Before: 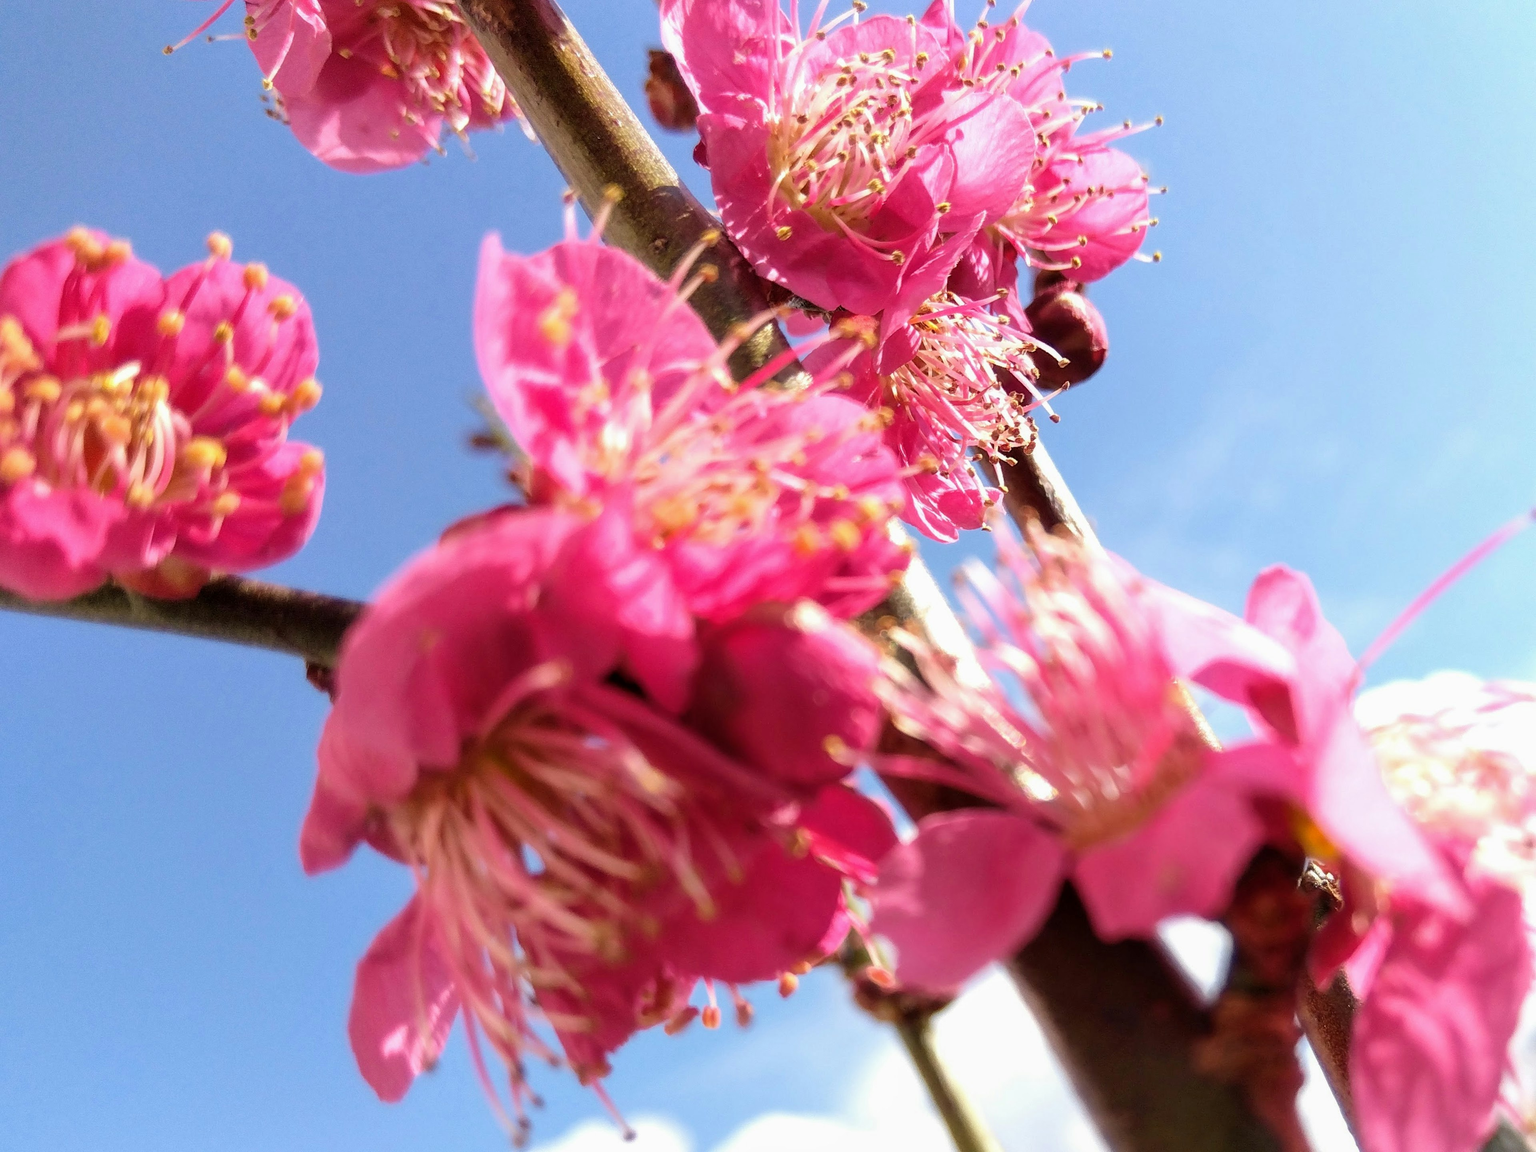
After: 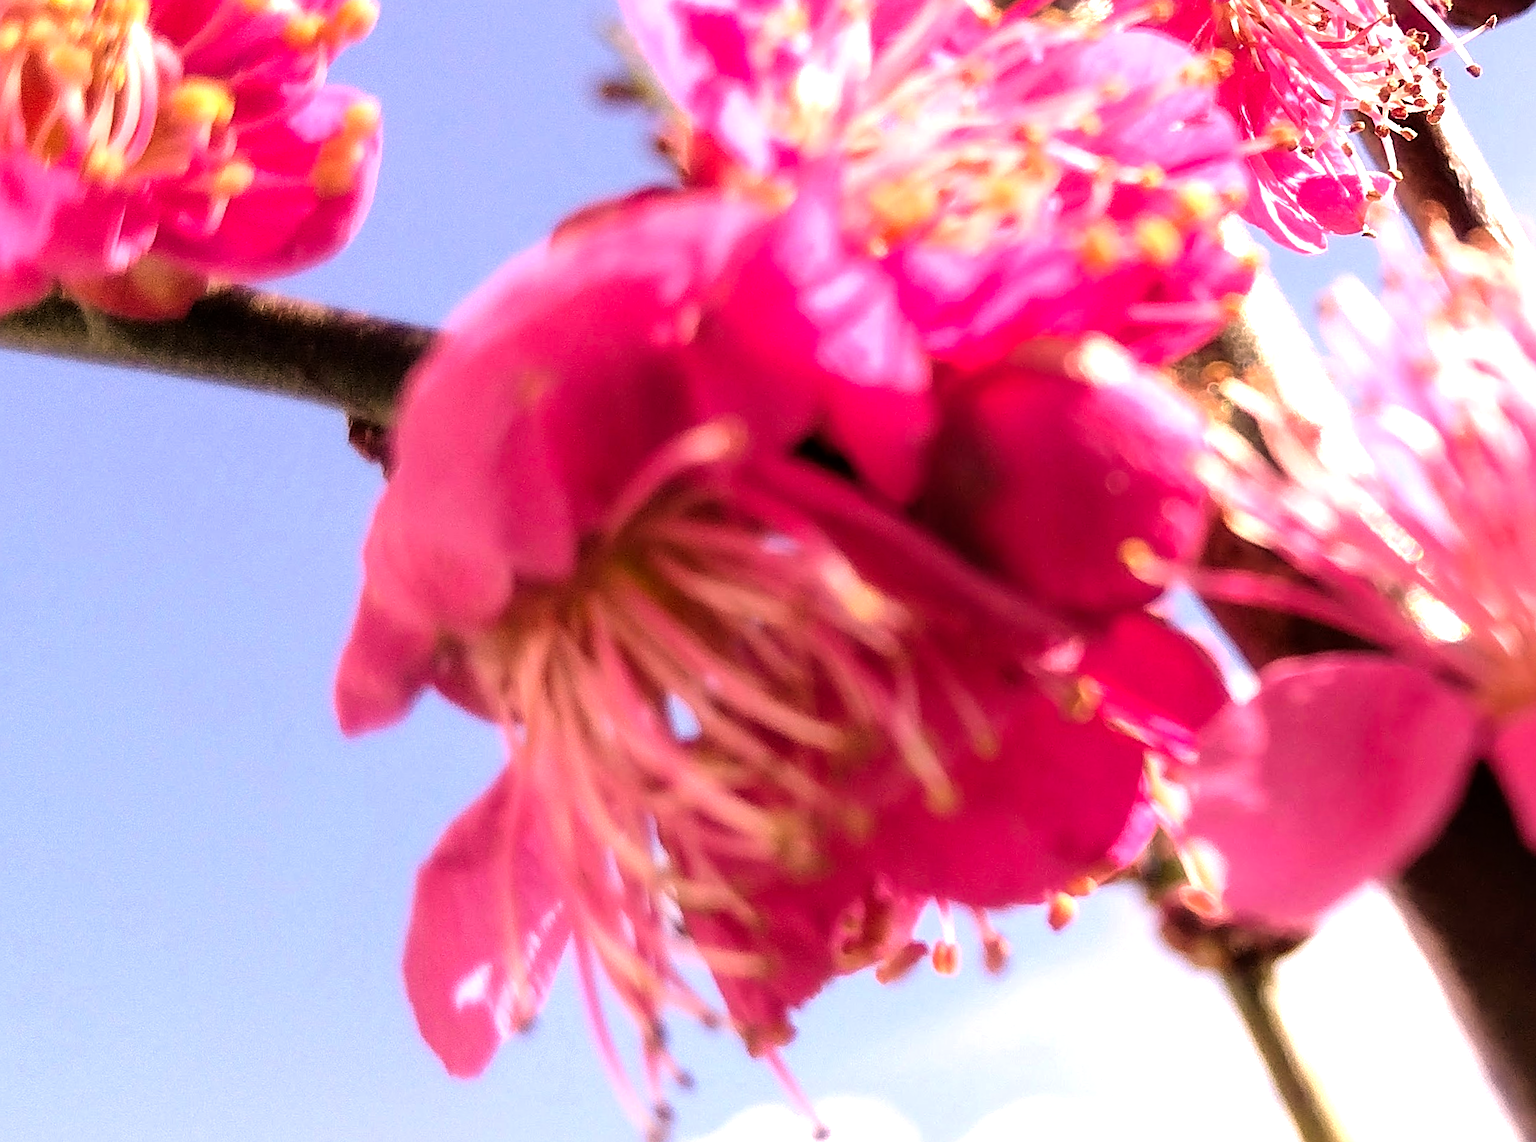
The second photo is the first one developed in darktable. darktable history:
crop and rotate: angle -0.894°, left 3.758%, top 32.312%, right 28.002%
tone equalizer: -8 EV -0.727 EV, -7 EV -0.738 EV, -6 EV -0.56 EV, -5 EV -0.381 EV, -3 EV 0.368 EV, -2 EV 0.6 EV, -1 EV 0.686 EV, +0 EV 0.755 EV, mask exposure compensation -0.493 EV
sharpen: radius 3.073
color correction: highlights a* 12.52, highlights b* 5.49
